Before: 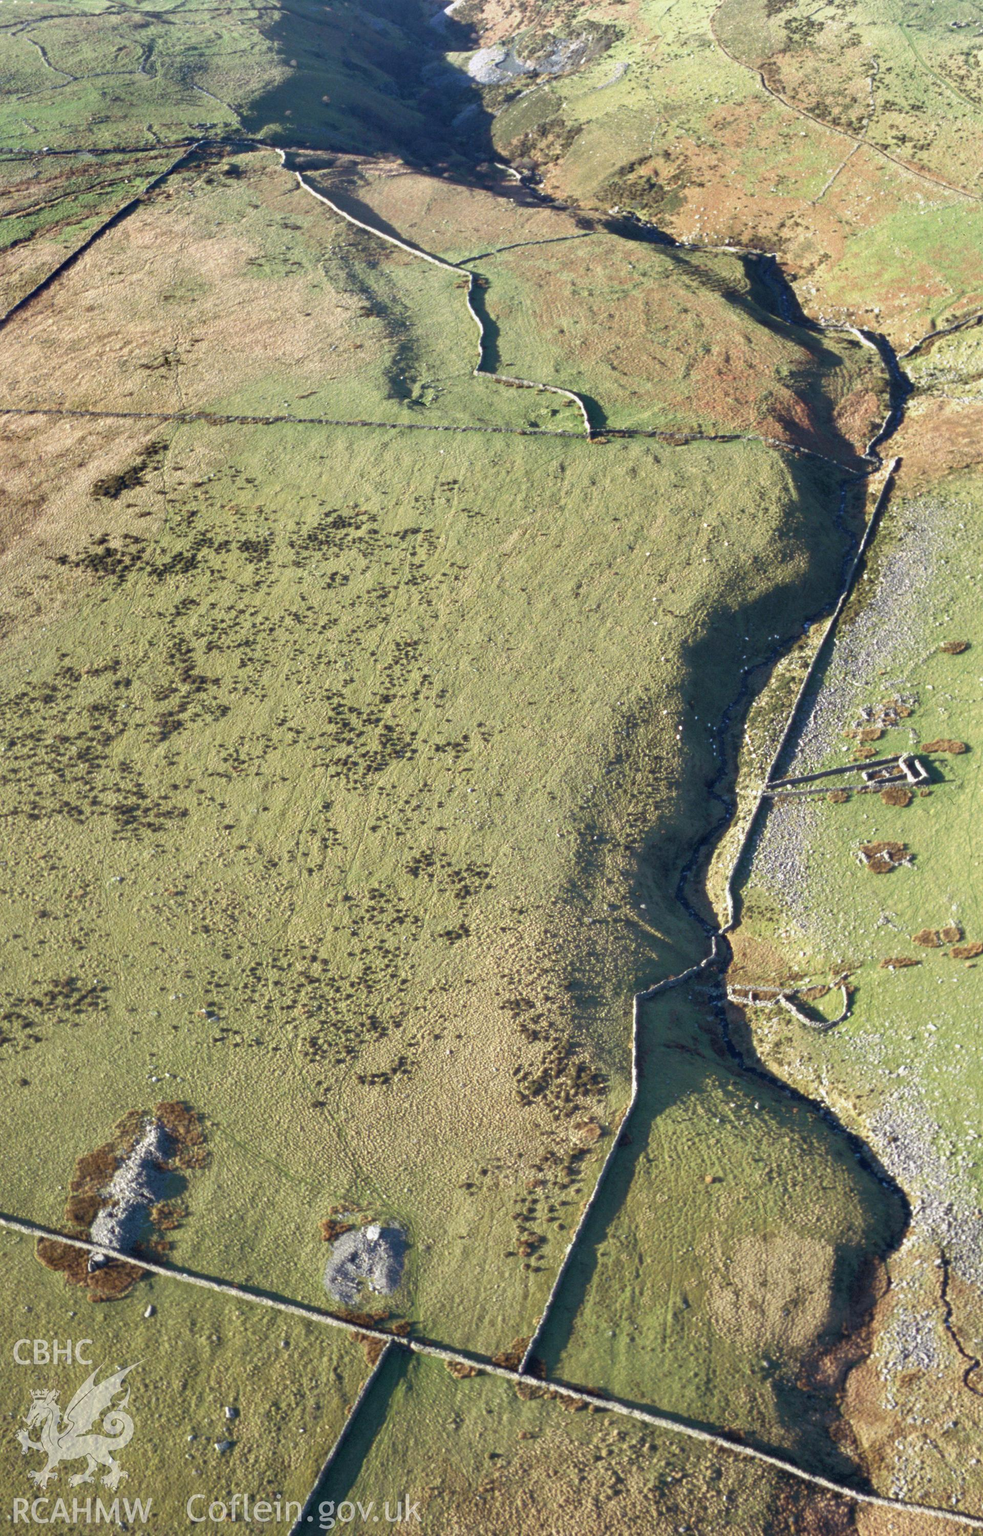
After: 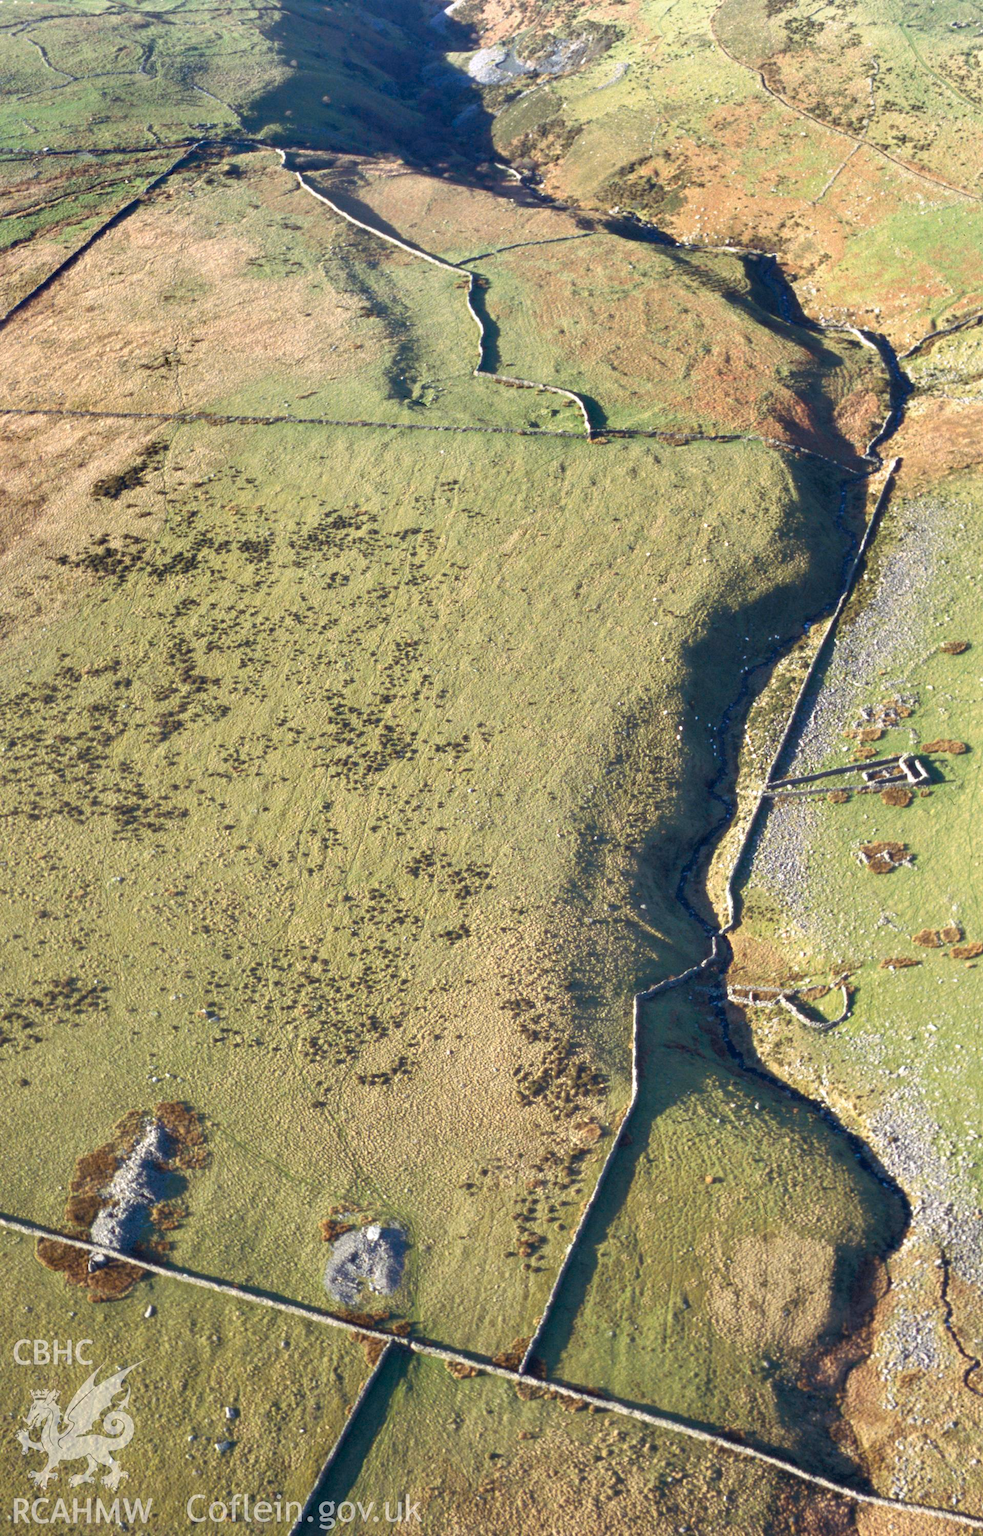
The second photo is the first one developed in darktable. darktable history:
exposure: exposure 0.135 EV, compensate highlight preservation false
contrast brightness saturation: saturation 0.125
